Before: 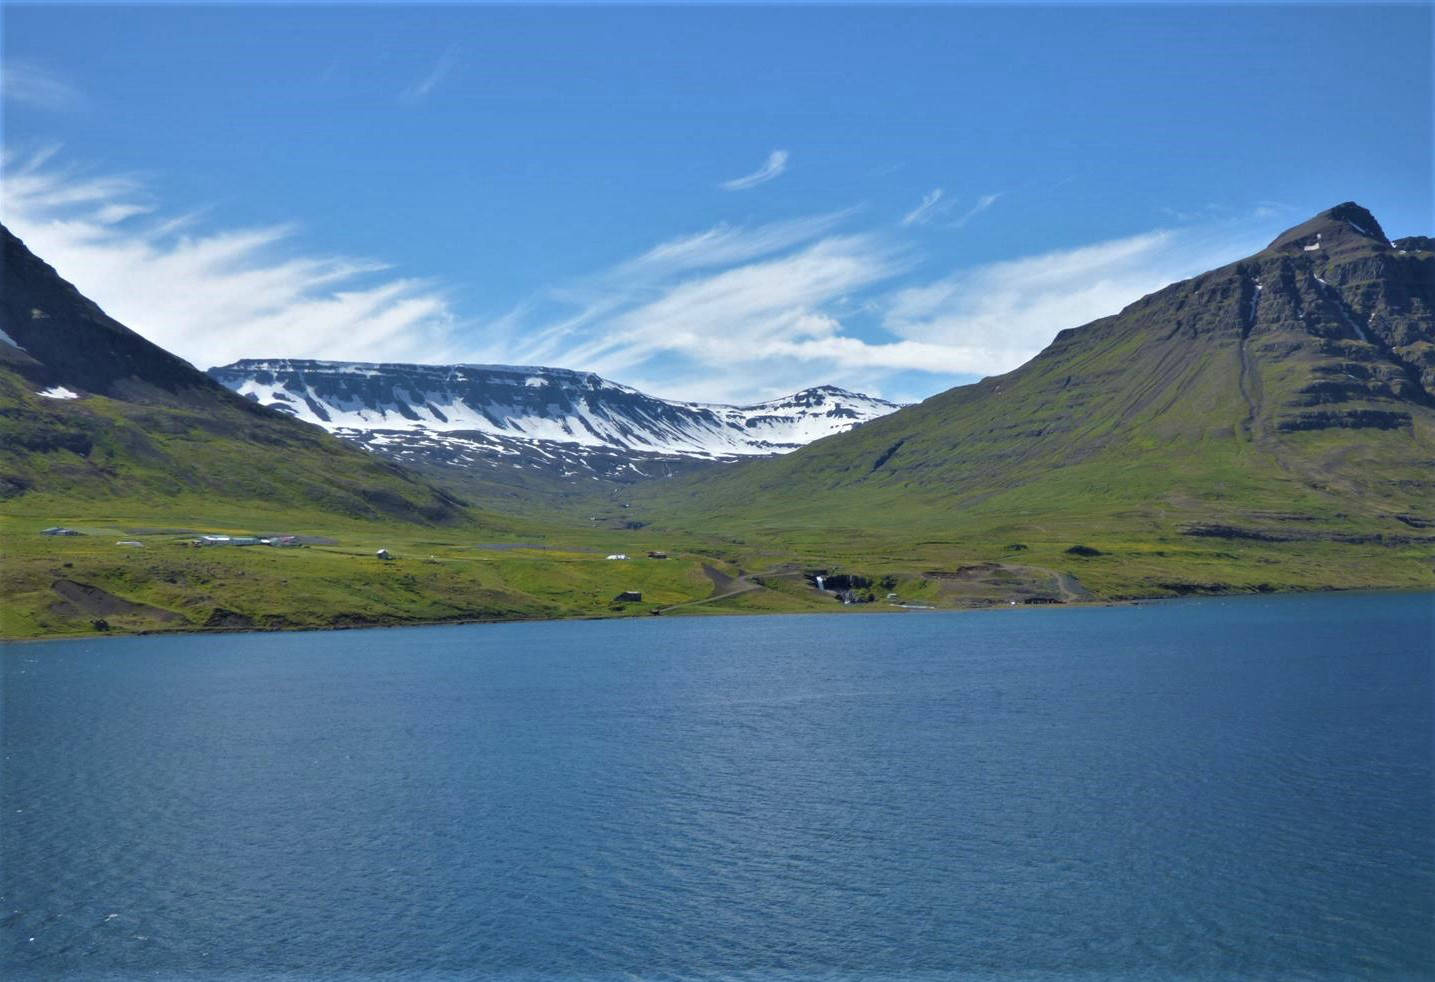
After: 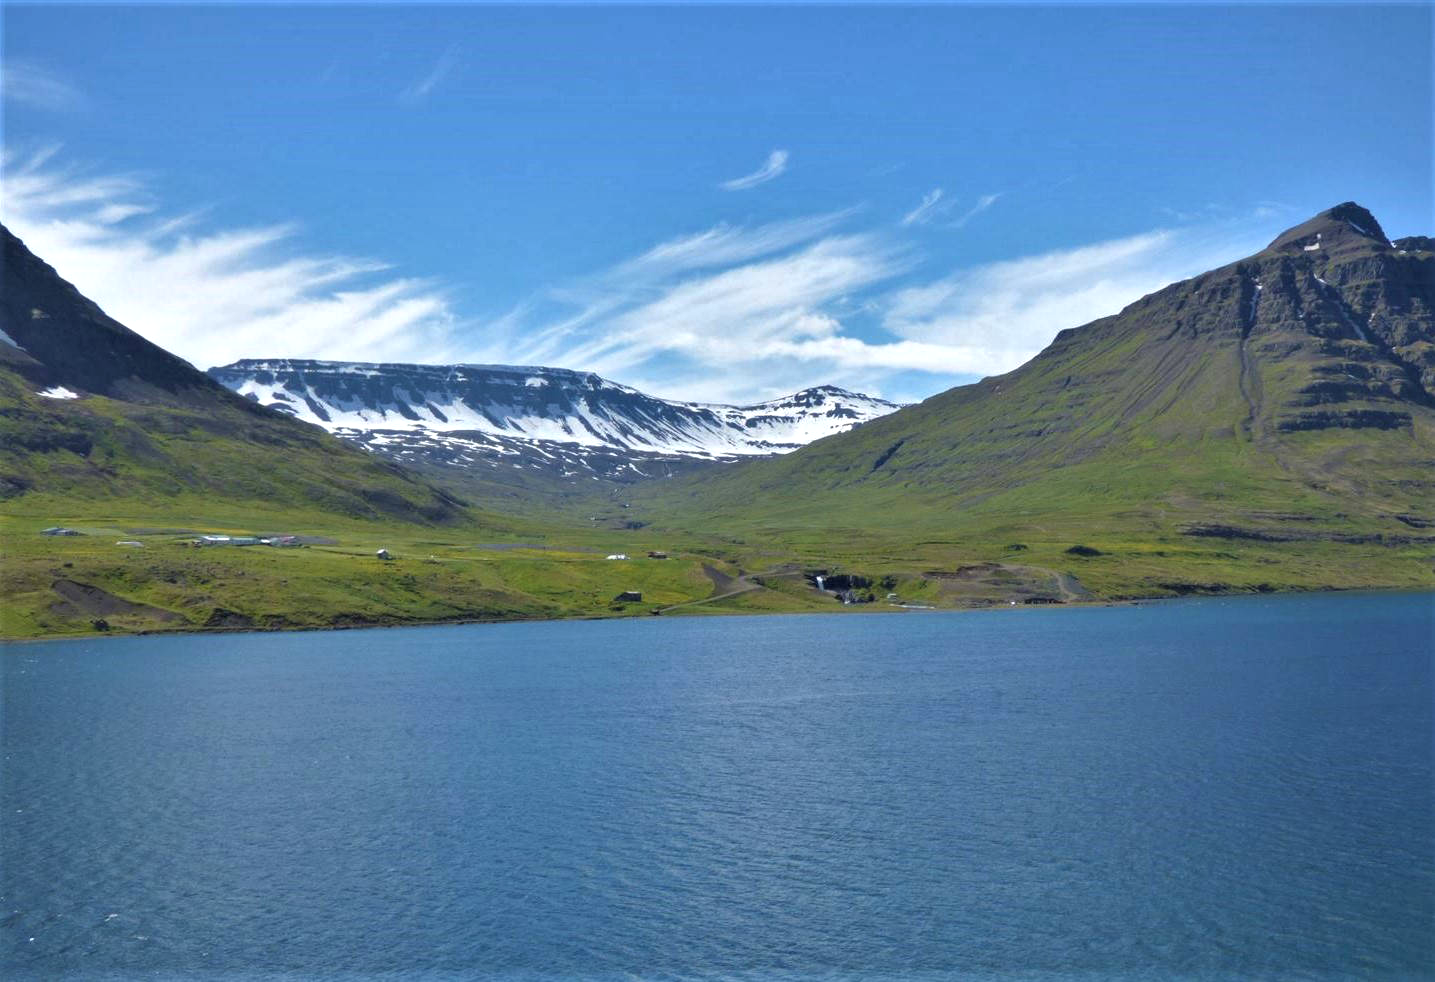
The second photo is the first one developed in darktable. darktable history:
exposure: exposure 0.2 EV, compensate highlight preservation false
shadows and highlights: shadows 12, white point adjustment 1.2, soften with gaussian
